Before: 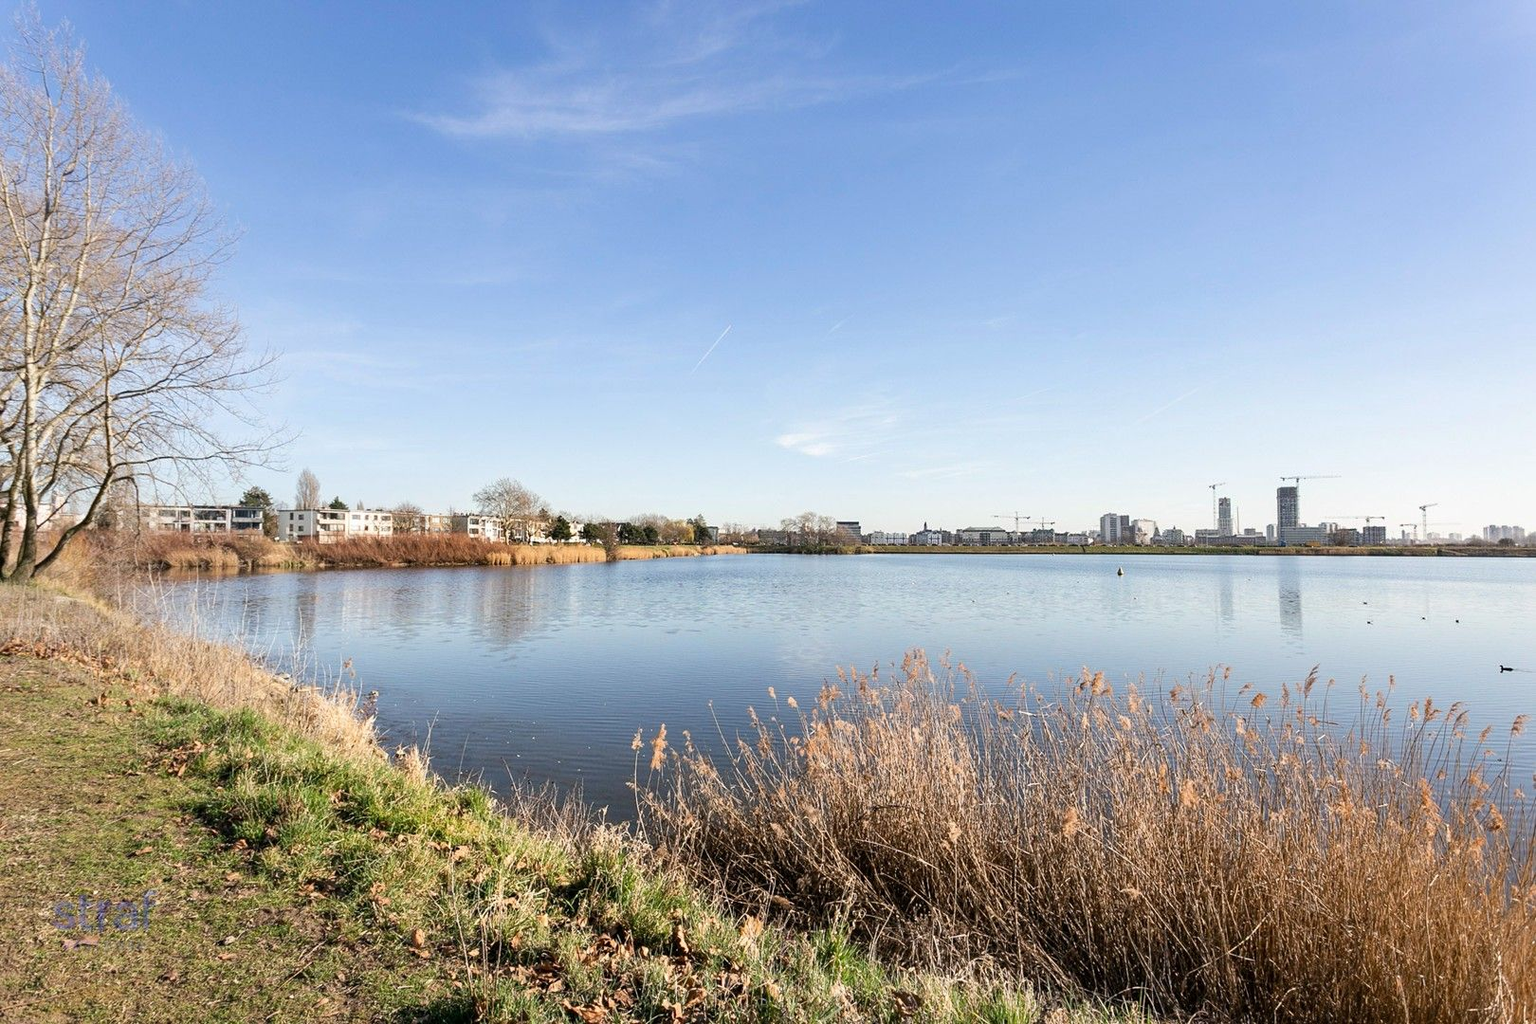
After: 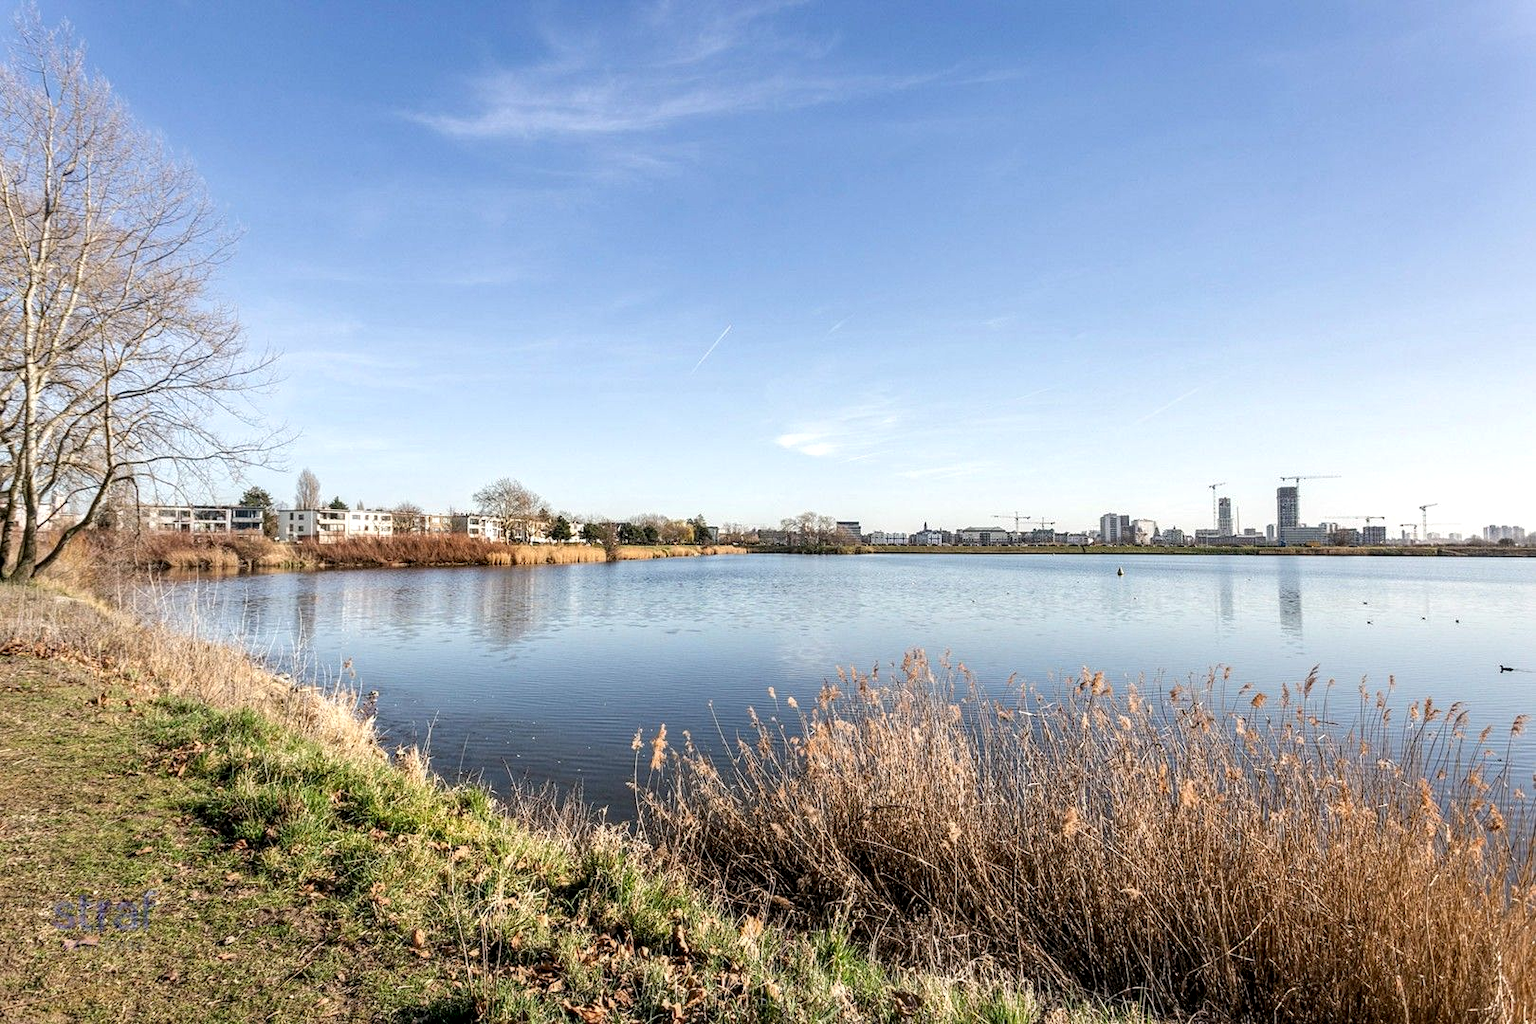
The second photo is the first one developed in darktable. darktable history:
local contrast: highlights 63%, detail 143%, midtone range 0.432
